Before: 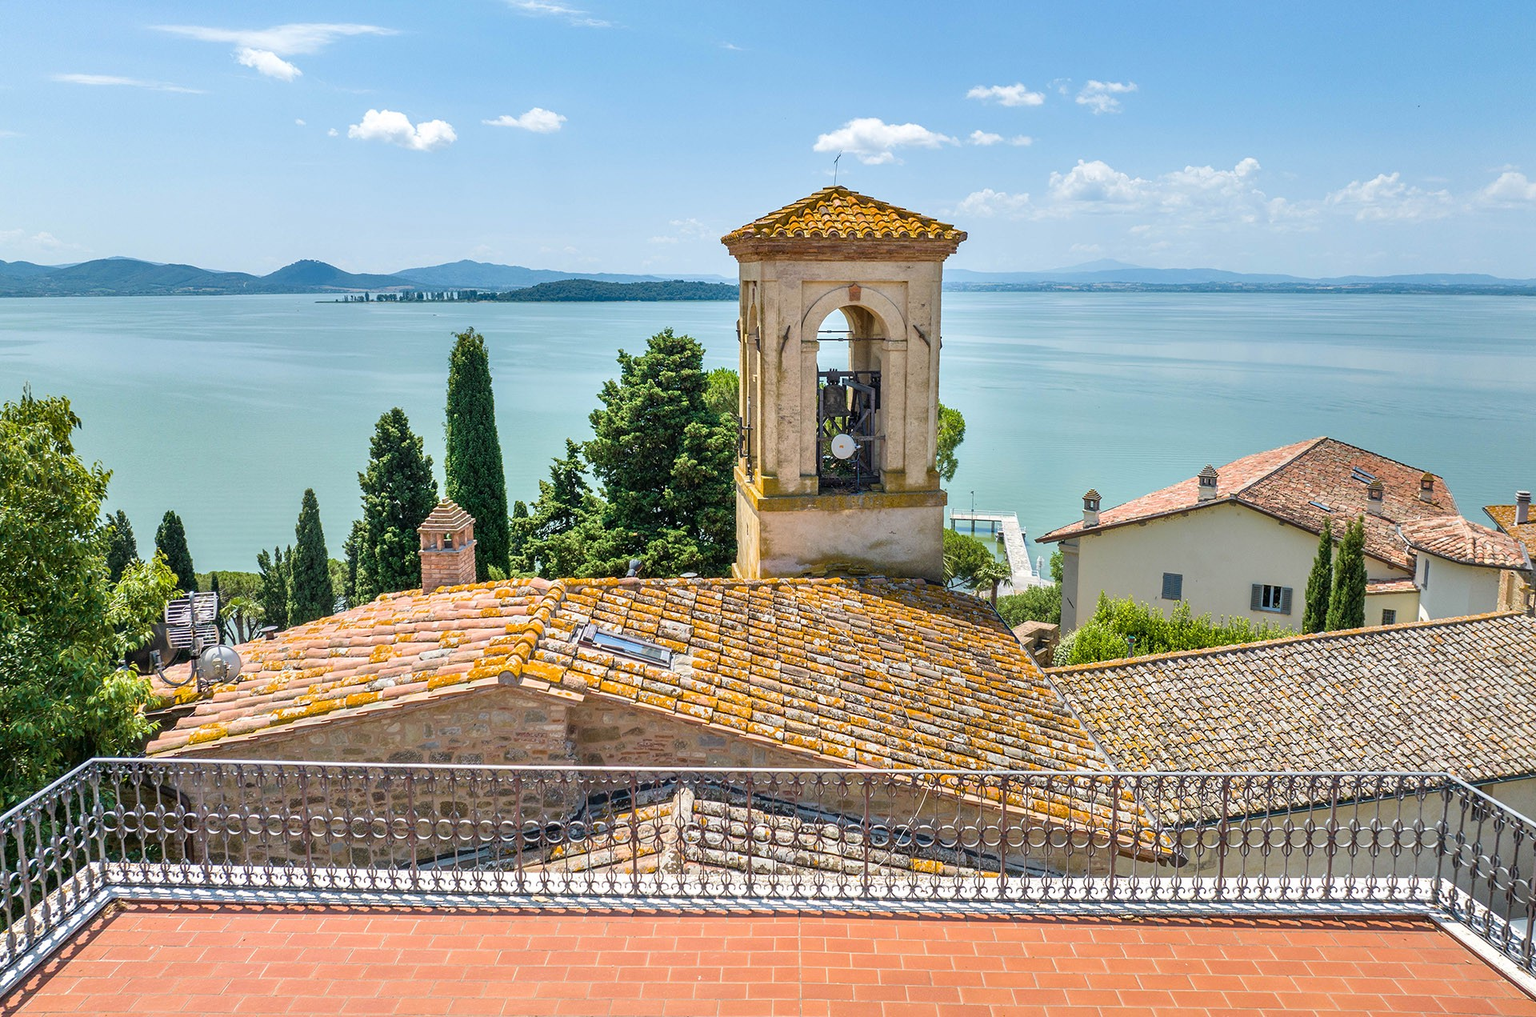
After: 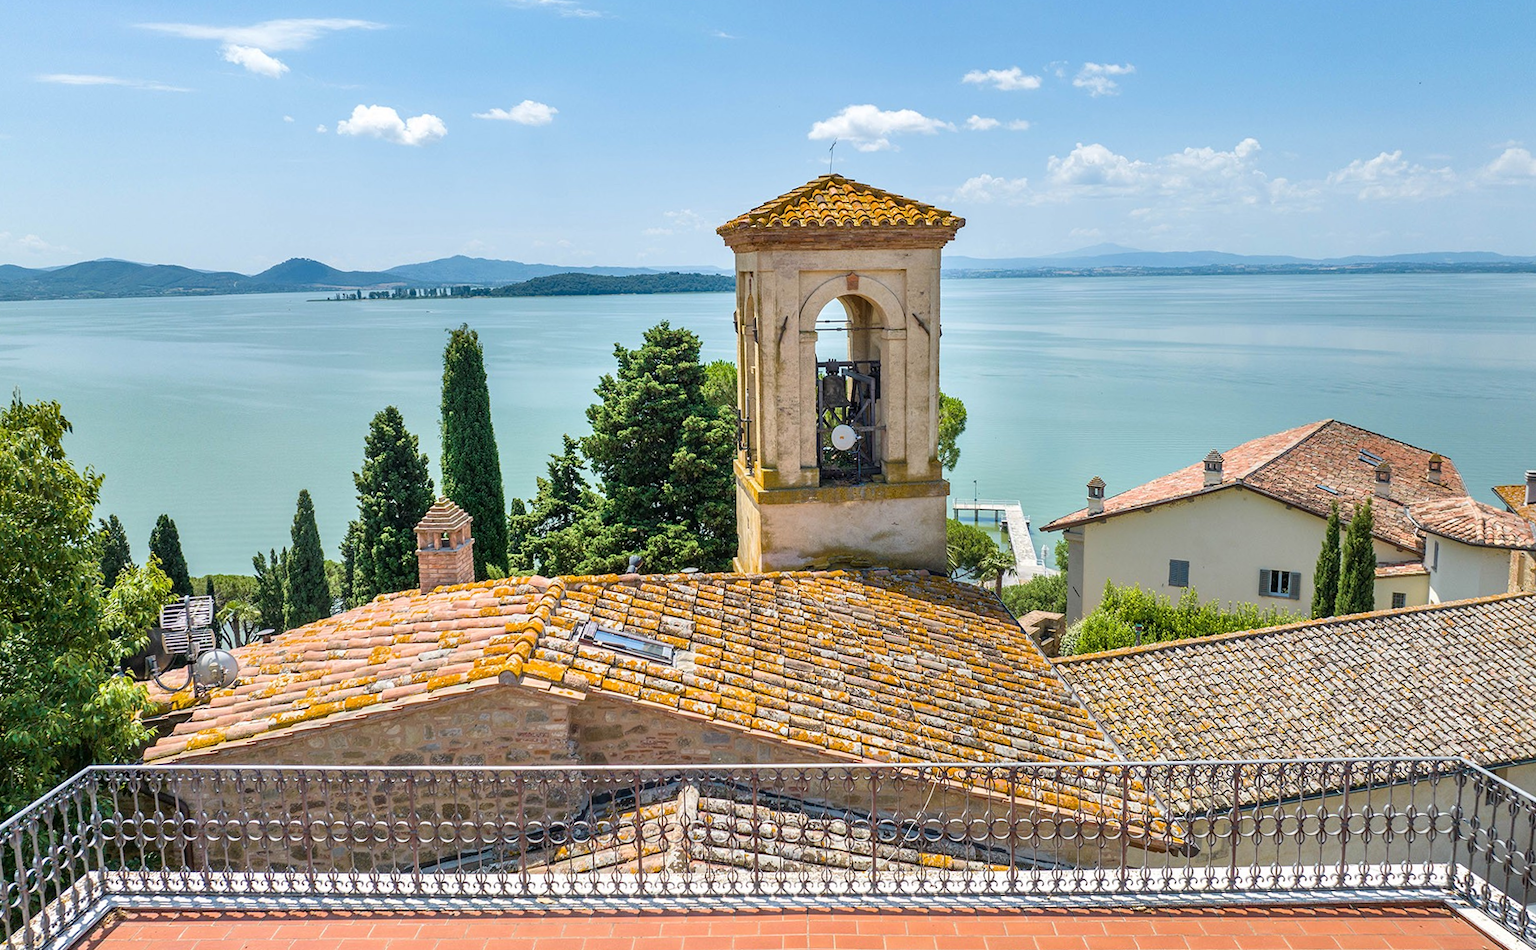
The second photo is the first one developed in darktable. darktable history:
rotate and perspective: rotation -1°, crop left 0.011, crop right 0.989, crop top 0.025, crop bottom 0.975
crop and rotate: top 0%, bottom 5.097%
